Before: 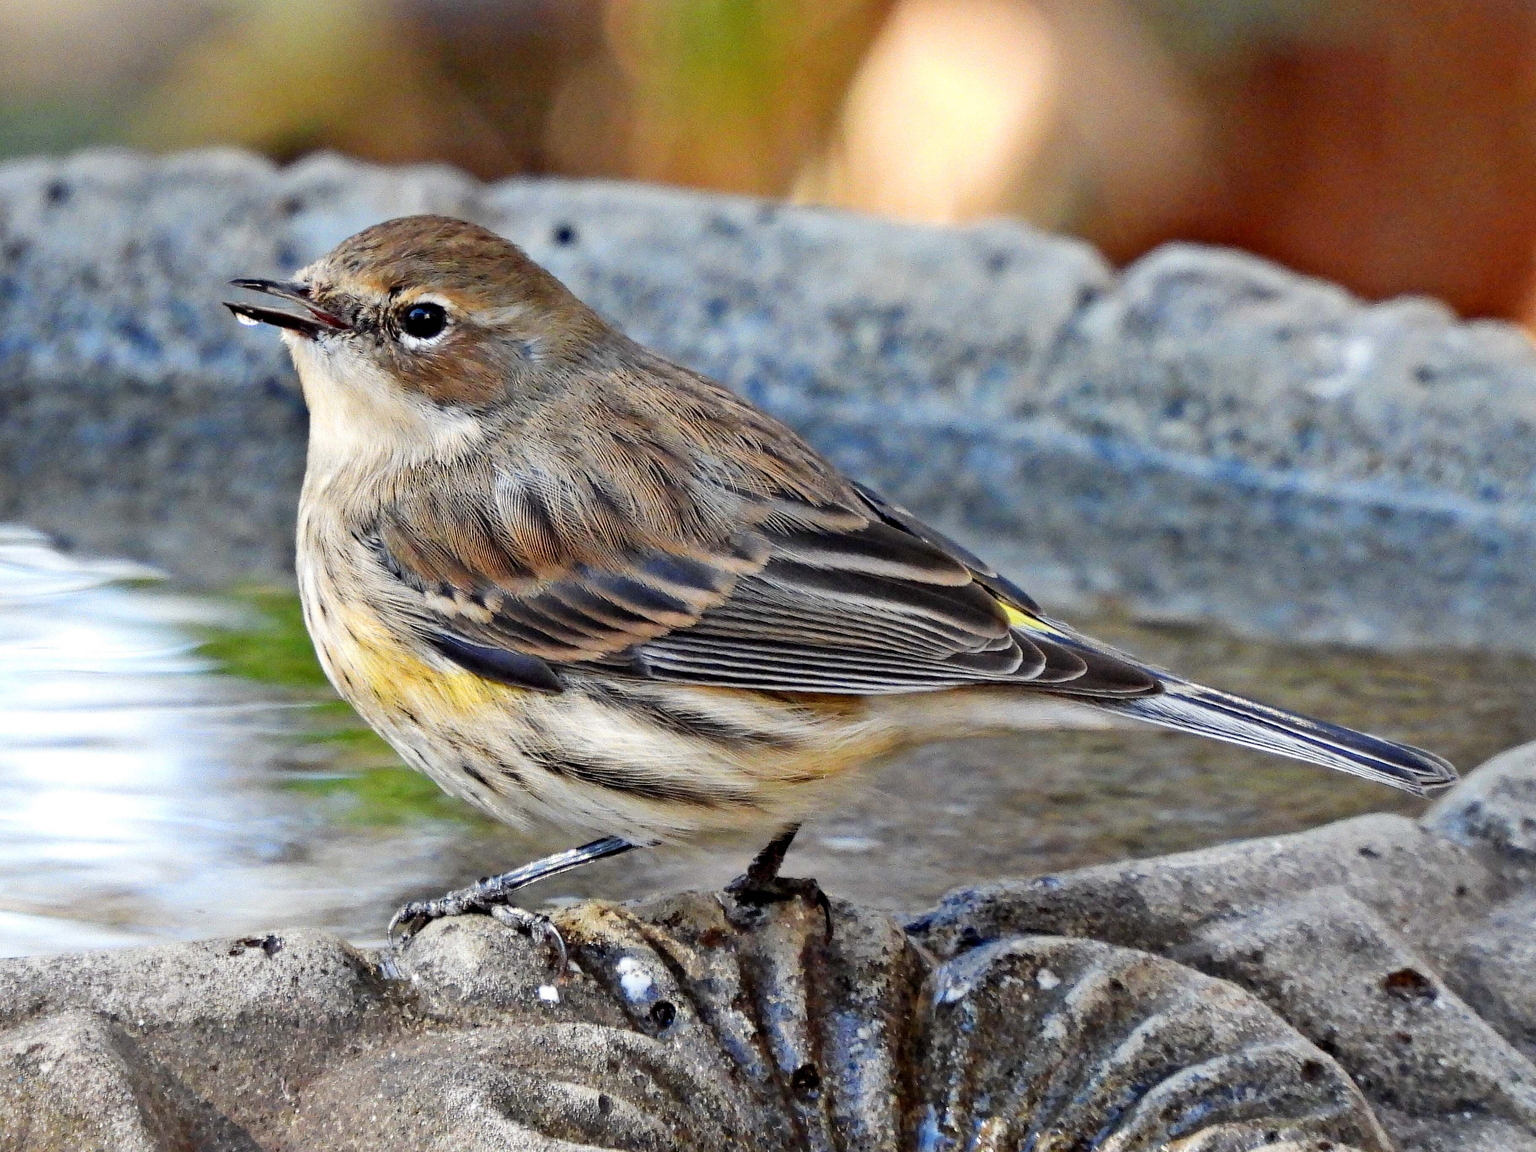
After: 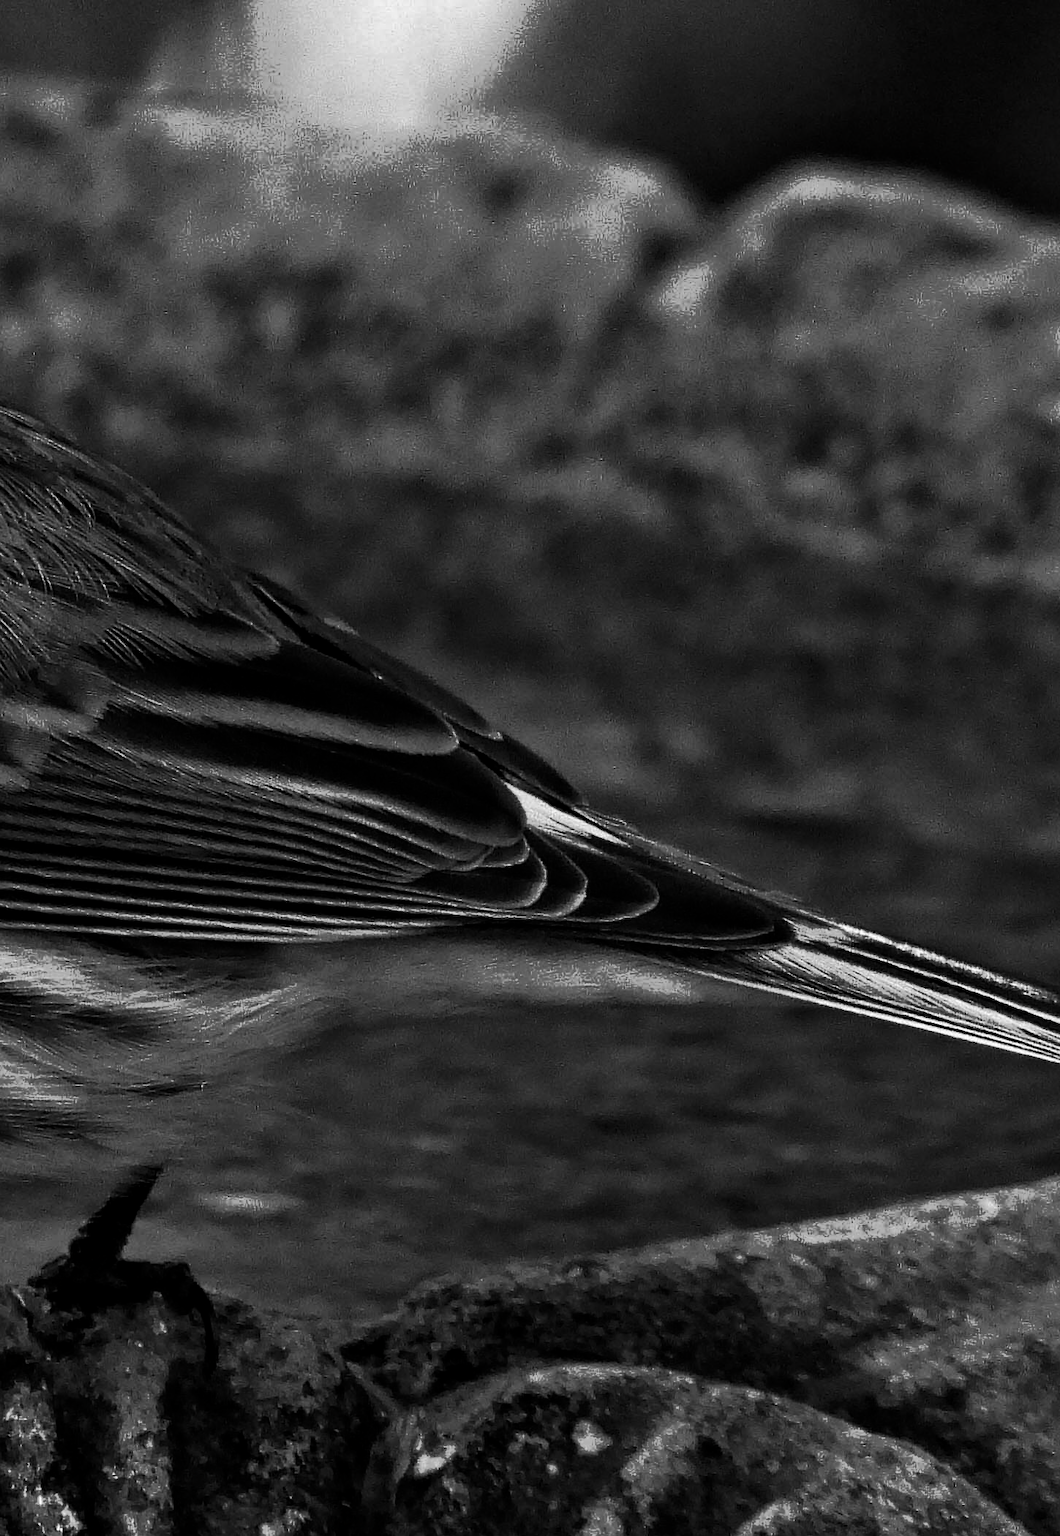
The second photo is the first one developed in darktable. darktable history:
tone equalizer: -7 EV 0.145 EV, -6 EV 0.561 EV, -5 EV 1.13 EV, -4 EV 1.32 EV, -3 EV 1.13 EV, -2 EV 0.6 EV, -1 EV 0.156 EV, smoothing diameter 24.95%, edges refinement/feathering 12.13, preserve details guided filter
crop: left 46.104%, top 13.184%, right 14.126%, bottom 10.058%
contrast brightness saturation: contrast 0.019, brightness -0.989, saturation -0.998
tone curve: curves: ch0 [(0, 0) (0.003, 0.003) (0.011, 0.011) (0.025, 0.024) (0.044, 0.043) (0.069, 0.067) (0.1, 0.096) (0.136, 0.131) (0.177, 0.171) (0.224, 0.216) (0.277, 0.267) (0.335, 0.323) (0.399, 0.384) (0.468, 0.451) (0.543, 0.678) (0.623, 0.734) (0.709, 0.795) (0.801, 0.859) (0.898, 0.928) (1, 1)], preserve colors none
